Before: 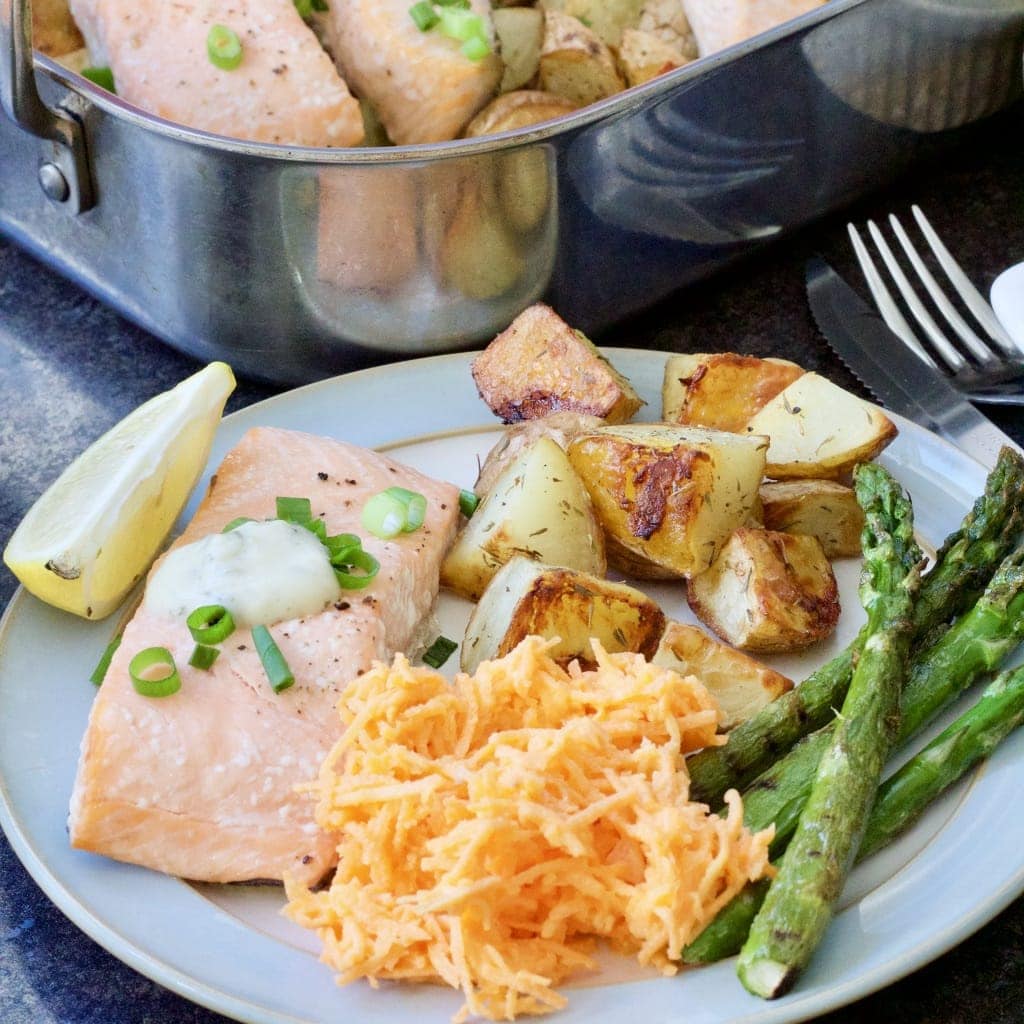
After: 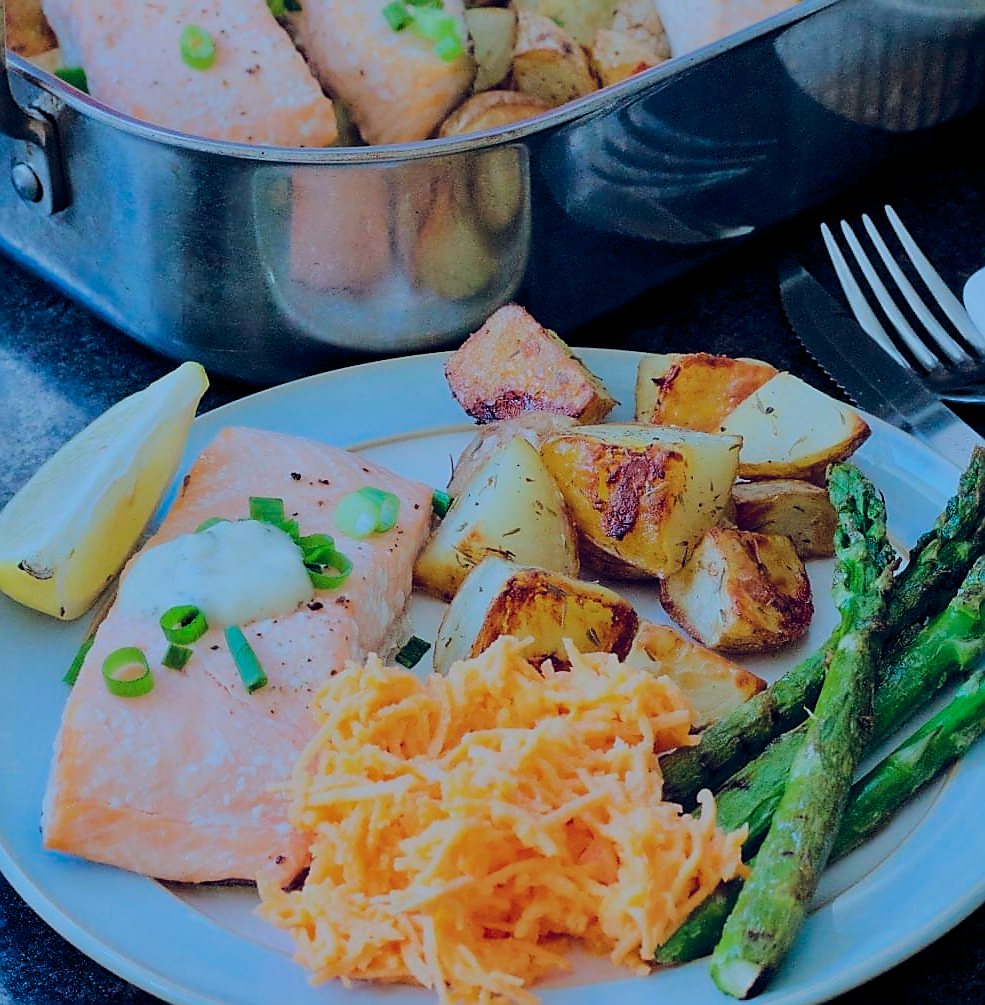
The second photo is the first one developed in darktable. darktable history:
base curve: curves: ch0 [(0, 0) (0.028, 0.03) (0.121, 0.232) (0.46, 0.748) (0.859, 0.968) (1, 1)]
crop and rotate: left 2.729%, right 1.019%, bottom 1.793%
exposure: exposure -1.971 EV, compensate highlight preservation false
sharpen: radius 1.399, amount 1.258, threshold 0.815
color balance rgb: shadows lift › chroma 0.655%, shadows lift › hue 113.38°, global offset › chroma 0.134%, global offset › hue 253.9°, perceptual saturation grading › global saturation 24.995%, perceptual brilliance grading › mid-tones 9.84%, perceptual brilliance grading › shadows 15.29%
tone equalizer: -8 EV 0.287 EV, -7 EV 0.391 EV, -6 EV 0.401 EV, -5 EV 0.281 EV, -3 EV -0.251 EV, -2 EV -0.436 EV, -1 EV -0.442 EV, +0 EV -0.248 EV, edges refinement/feathering 500, mask exposure compensation -1.57 EV, preserve details no
color correction: highlights a* -9.07, highlights b* -23.34
